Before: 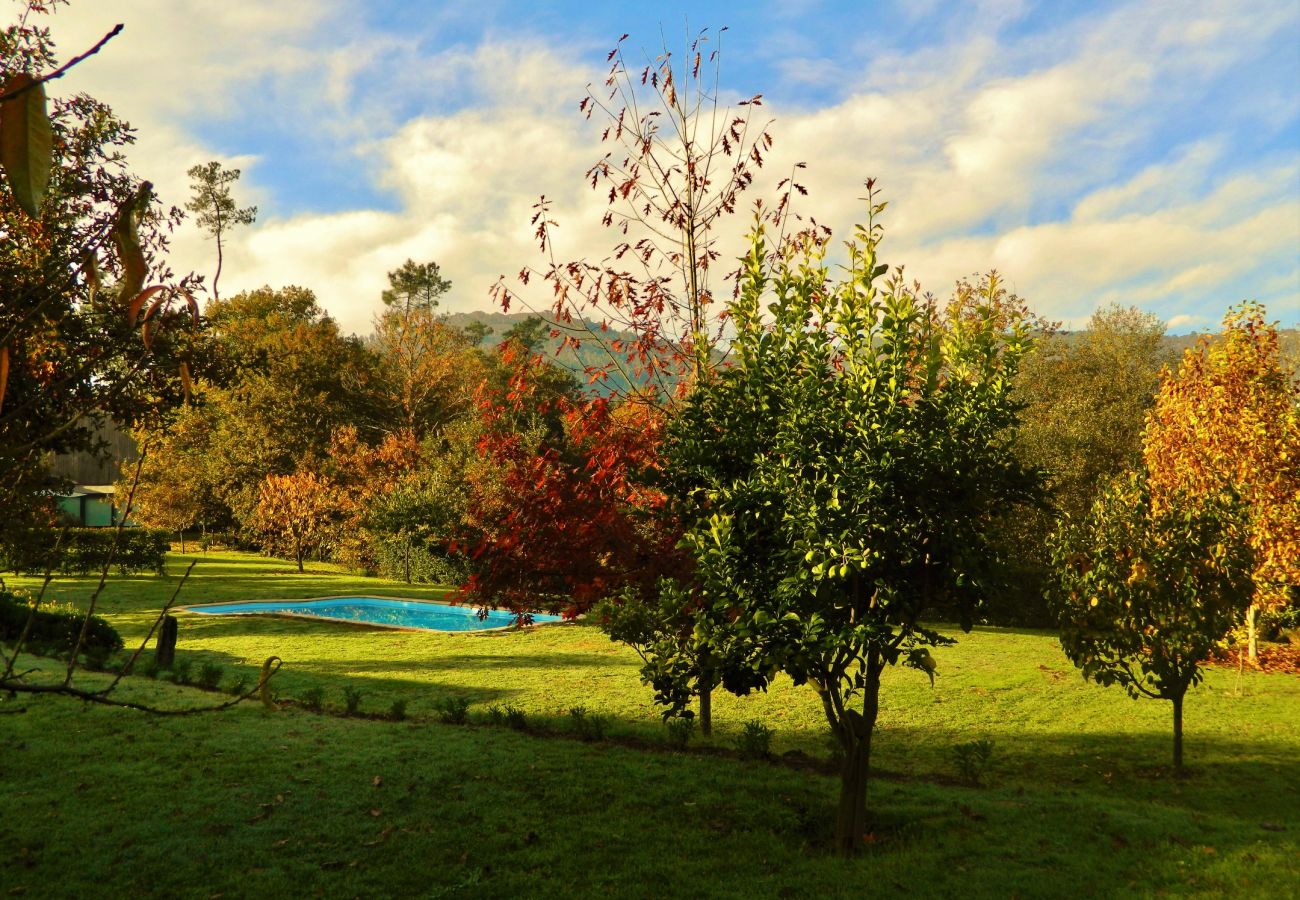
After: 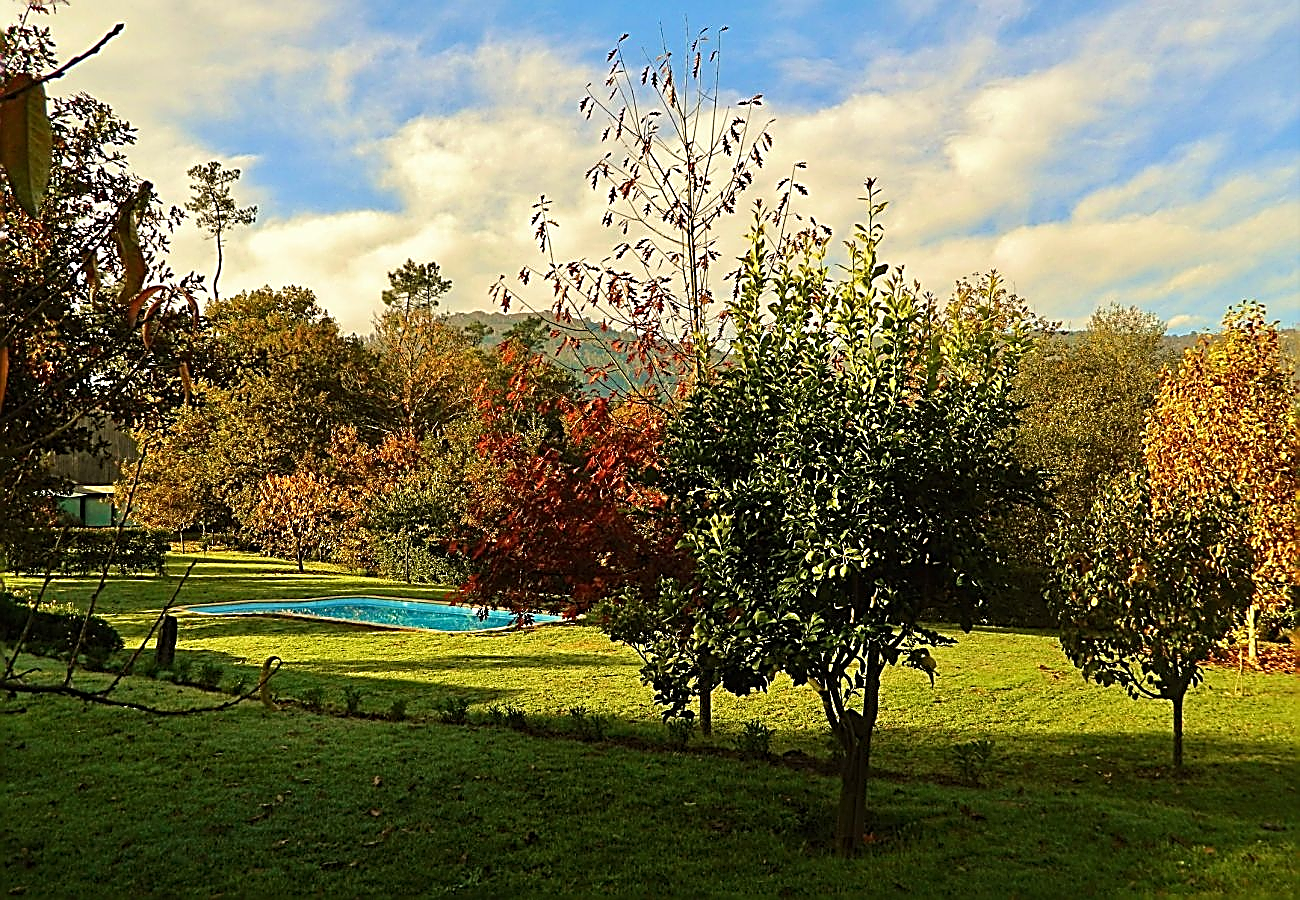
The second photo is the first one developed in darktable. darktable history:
sharpen: amount 1.984
